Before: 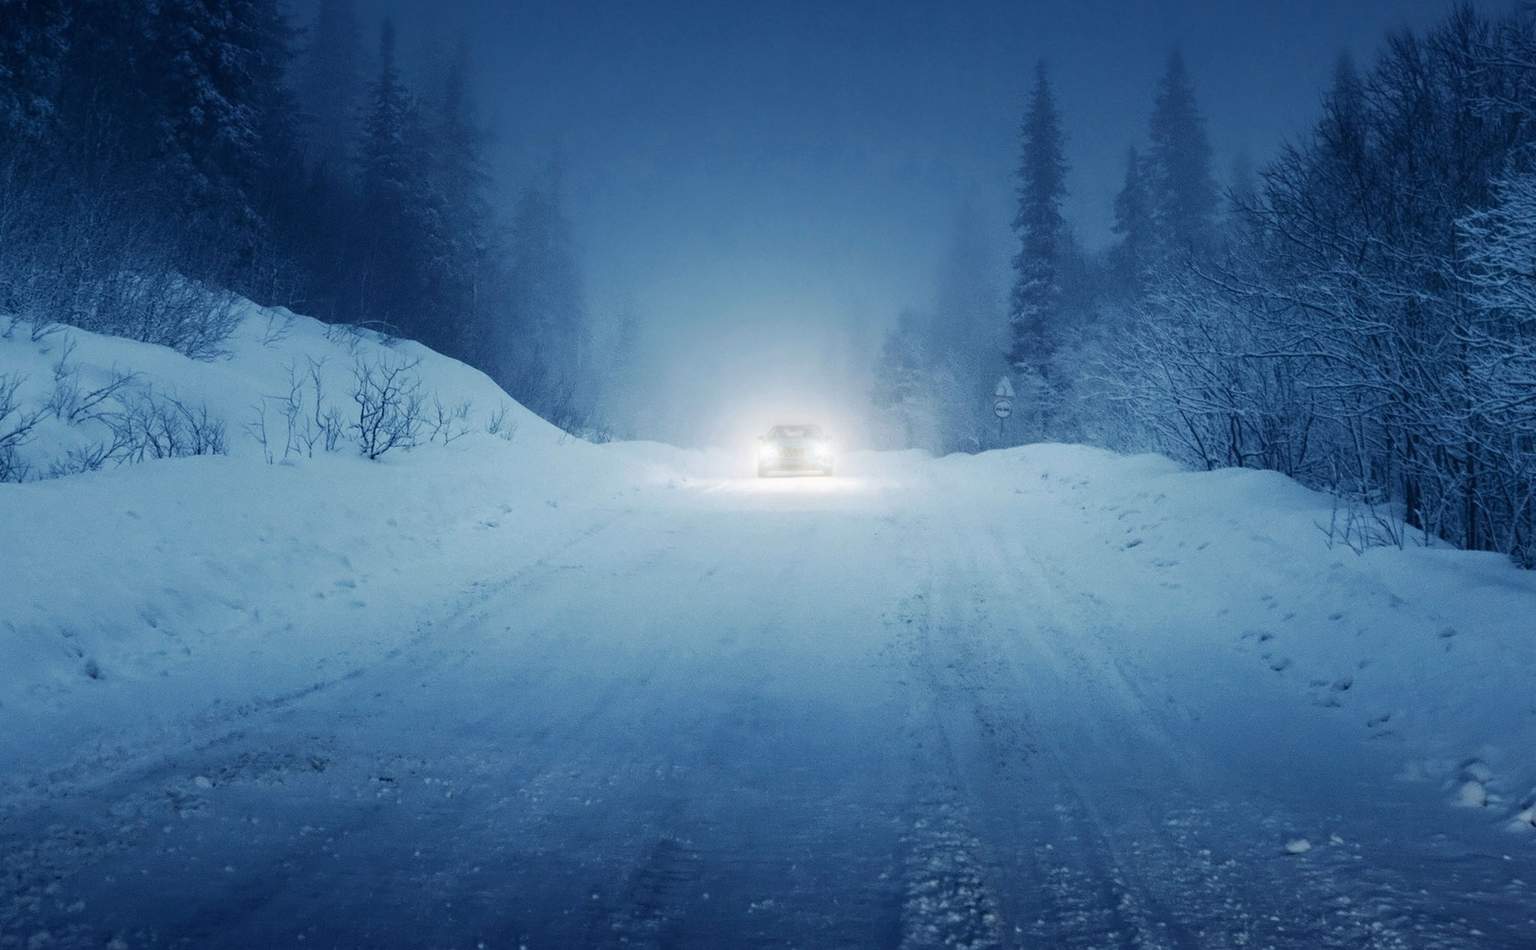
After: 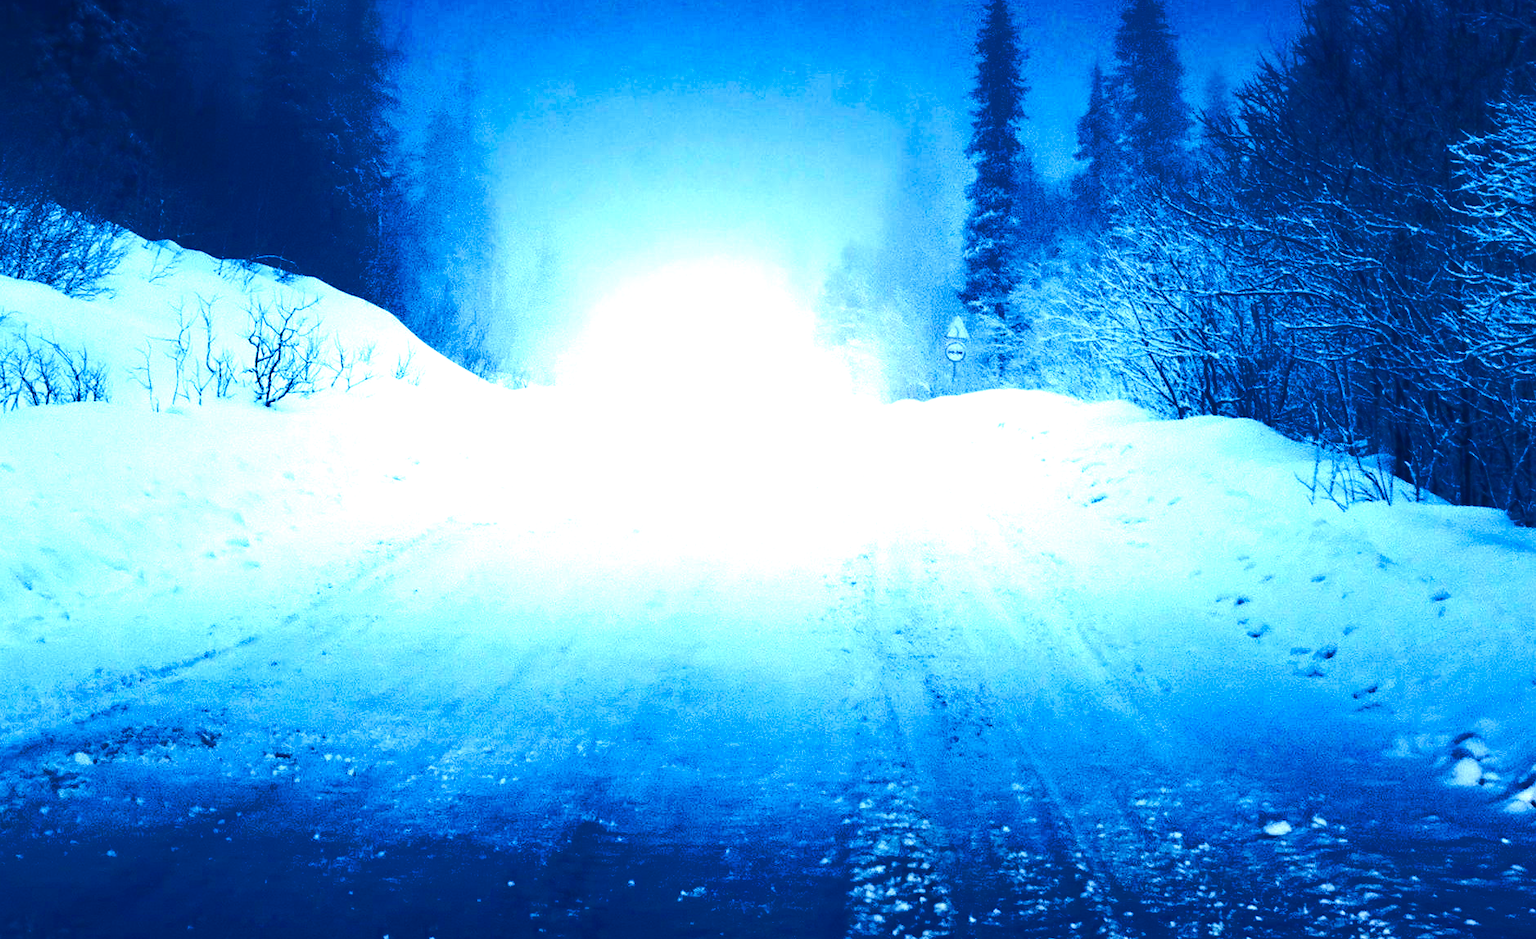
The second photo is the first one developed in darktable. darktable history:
exposure: black level correction 0.001, exposure 1.734 EV, compensate highlight preservation false
crop and rotate: left 8.287%, top 9.2%
velvia: strength 26.53%
color balance rgb: shadows lift › chroma 1.269%, shadows lift › hue 257.35°, linear chroma grading › global chroma 24.759%, perceptual saturation grading › global saturation 20%, perceptual saturation grading › highlights -25.339%, perceptual saturation grading › shadows 50.019%, global vibrance 16.529%, saturation formula JzAzBz (2021)
